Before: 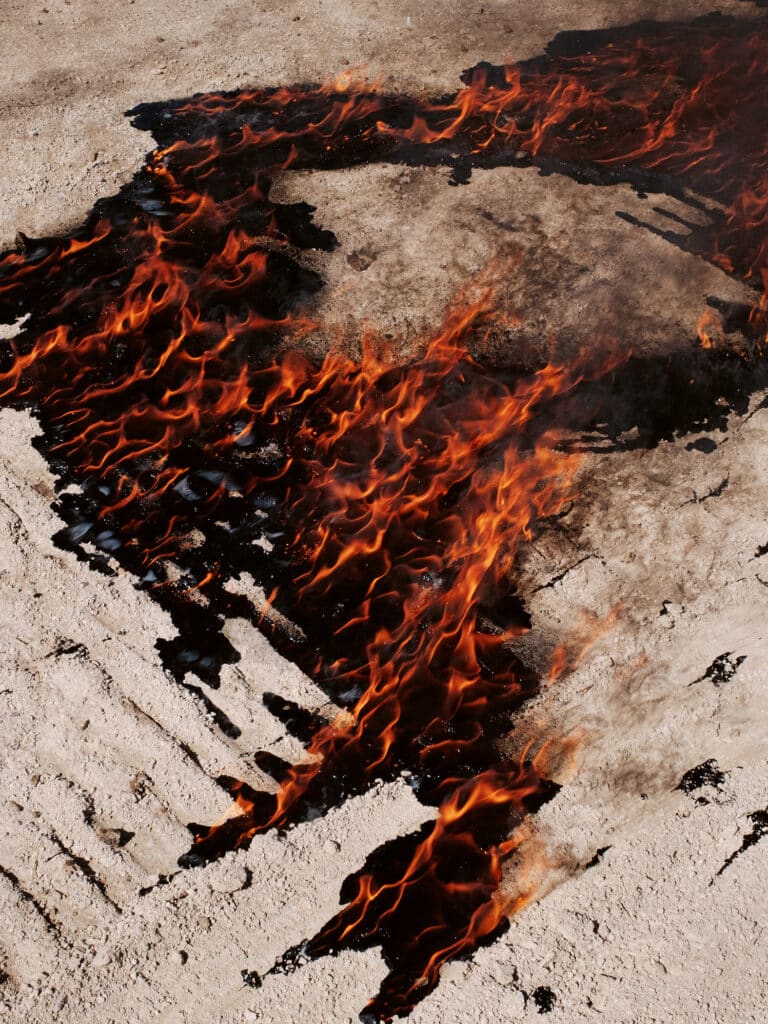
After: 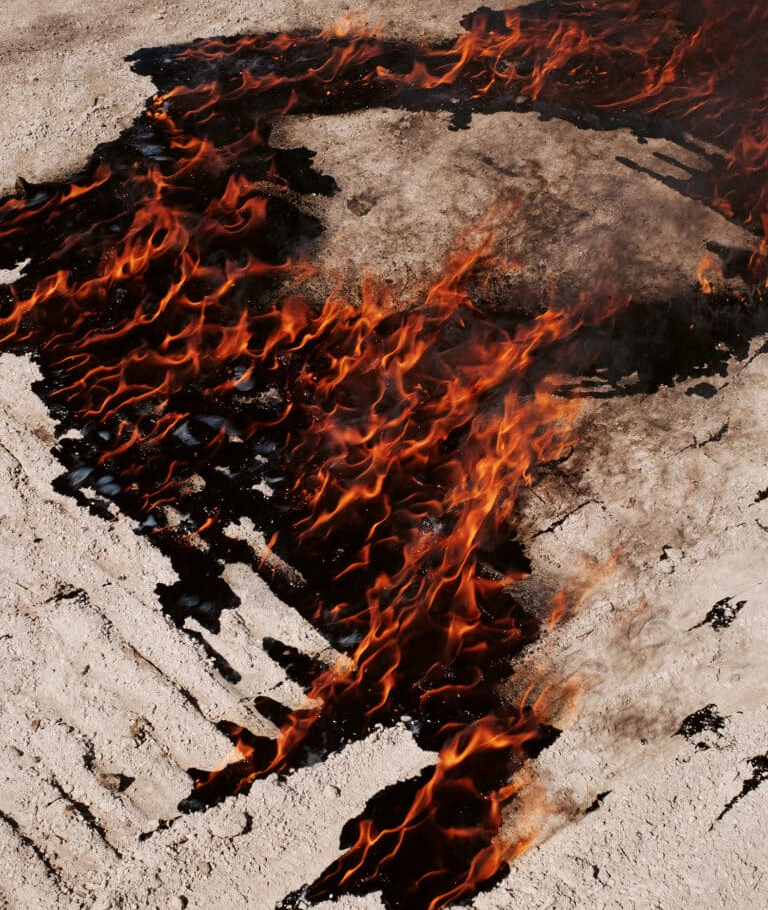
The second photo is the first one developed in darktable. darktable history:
crop and rotate: top 5.443%, bottom 5.686%
sharpen: radius 2.888, amount 0.853, threshold 47.389
tone equalizer: on, module defaults
